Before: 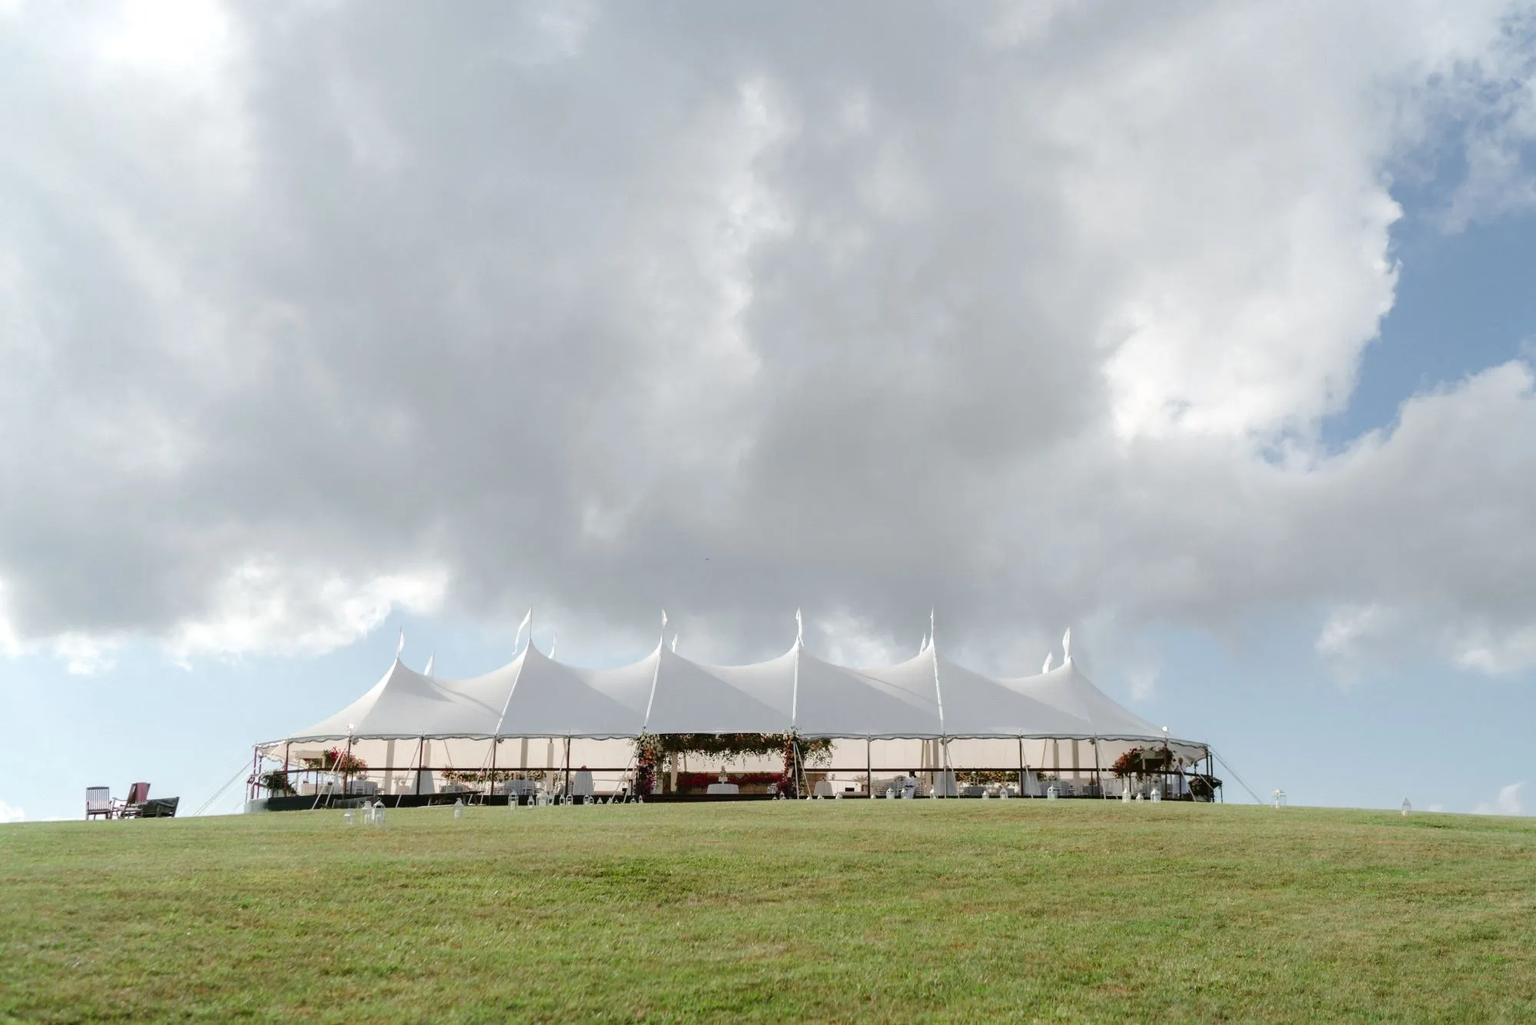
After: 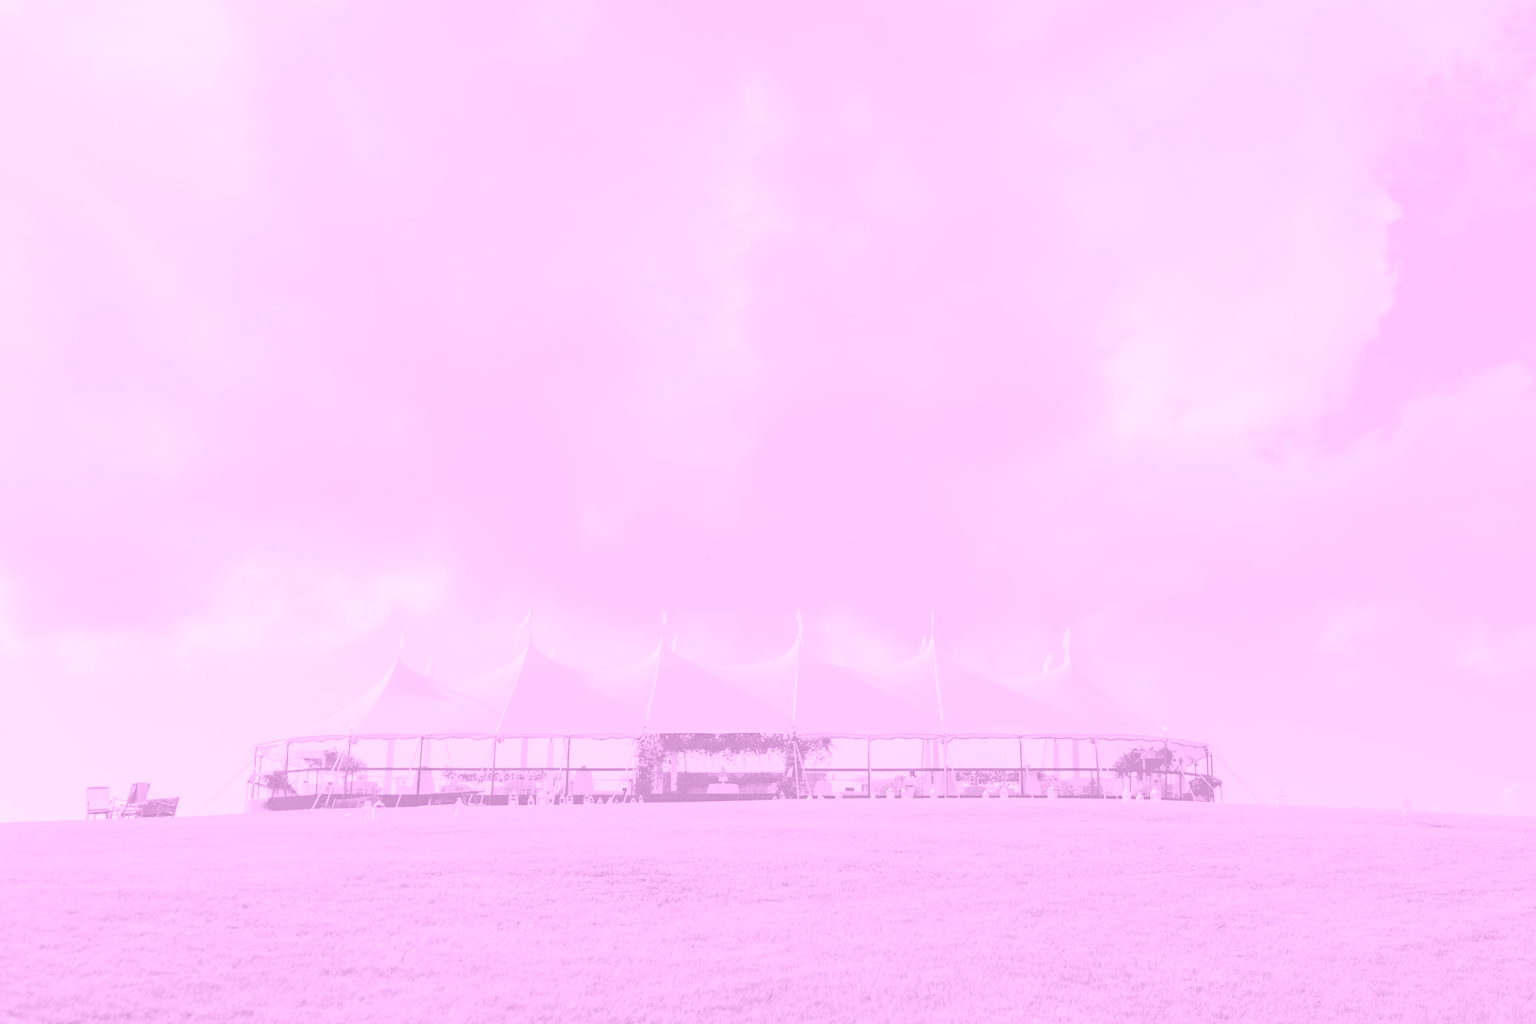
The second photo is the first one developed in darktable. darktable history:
haze removal: compatibility mode true, adaptive false
colorize: hue 331.2°, saturation 75%, source mix 30.28%, lightness 70.52%, version 1
